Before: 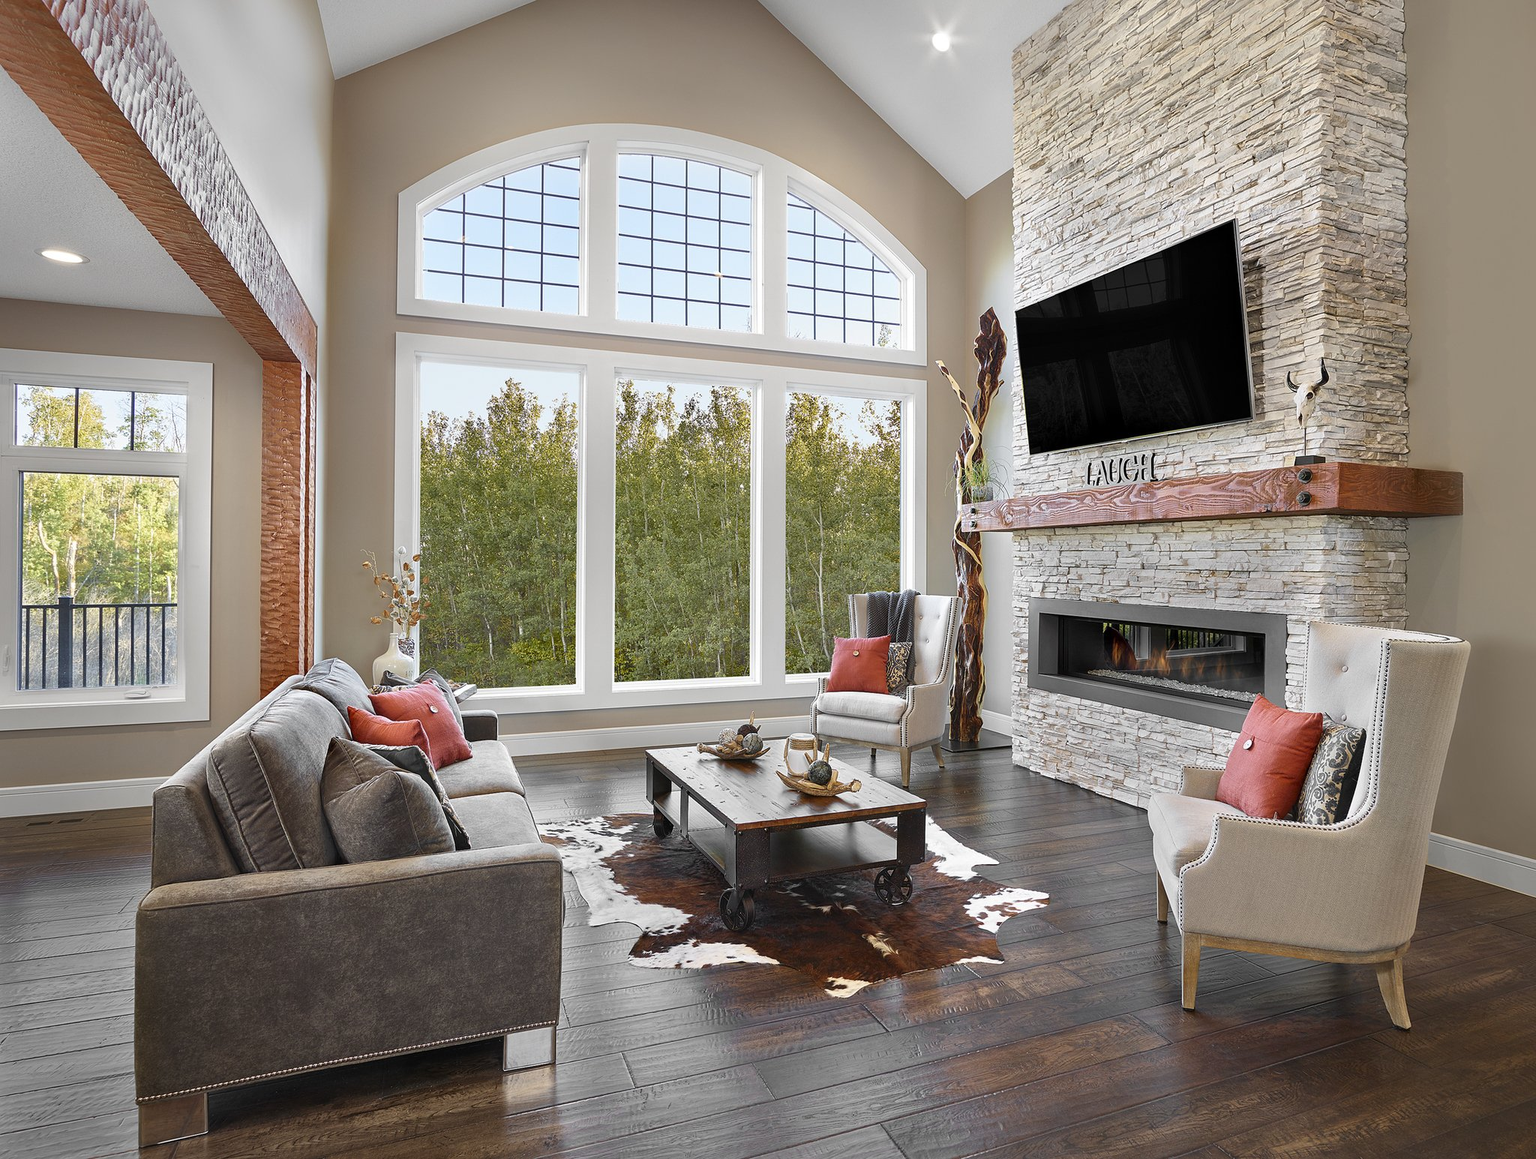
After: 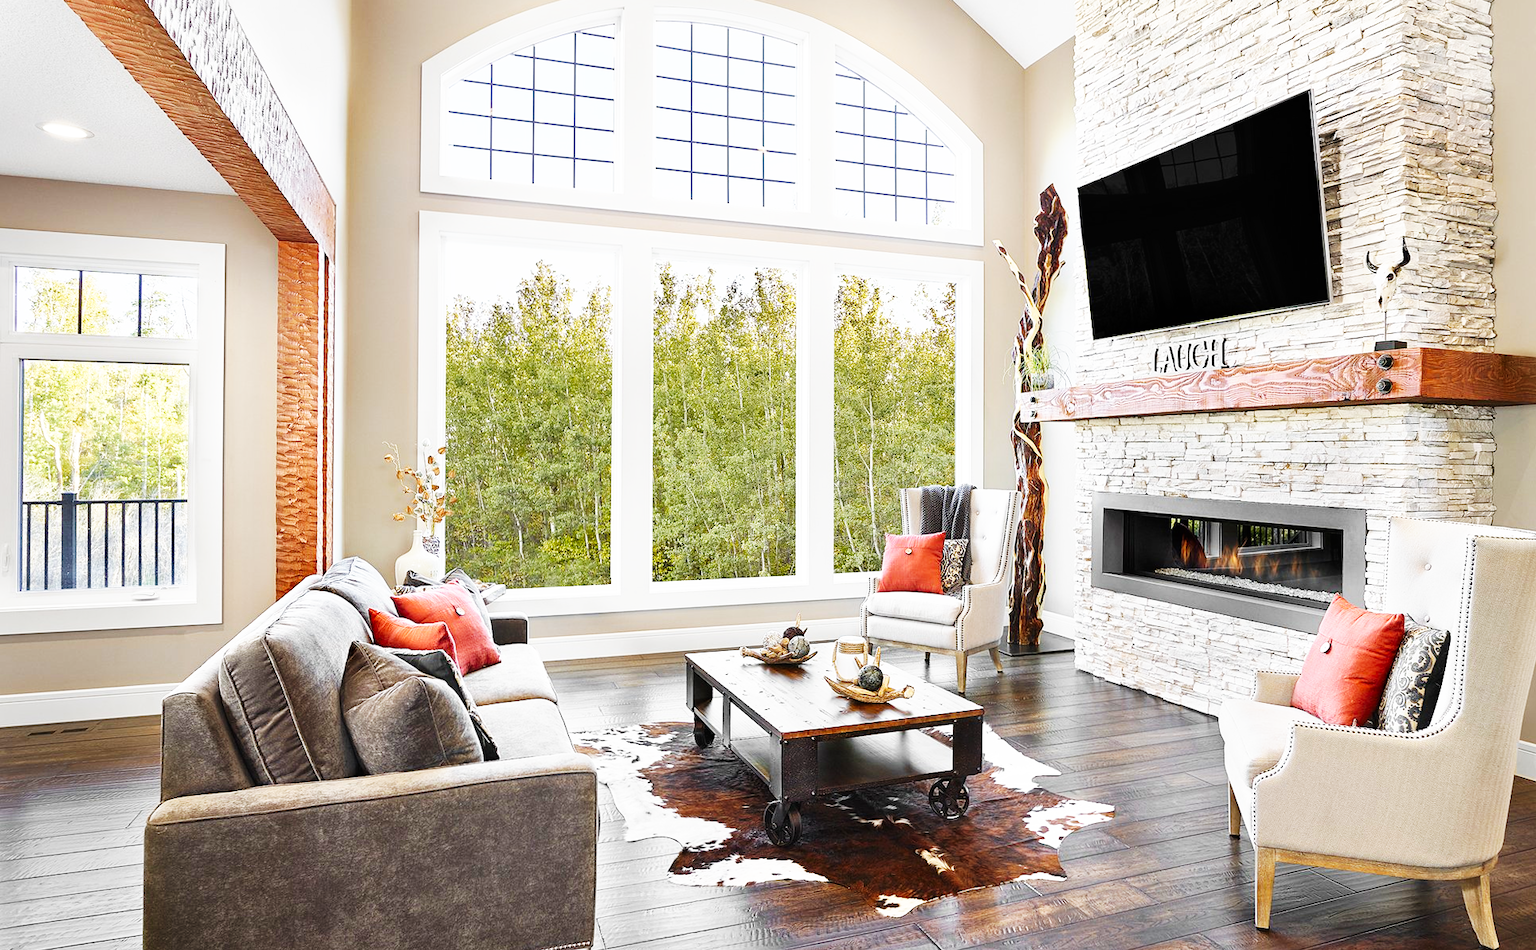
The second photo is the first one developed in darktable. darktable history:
base curve: curves: ch0 [(0, 0) (0.007, 0.004) (0.027, 0.03) (0.046, 0.07) (0.207, 0.54) (0.442, 0.872) (0.673, 0.972) (1, 1)], preserve colors none
crop and rotate: angle 0.08°, top 11.555%, right 5.652%, bottom 11.057%
